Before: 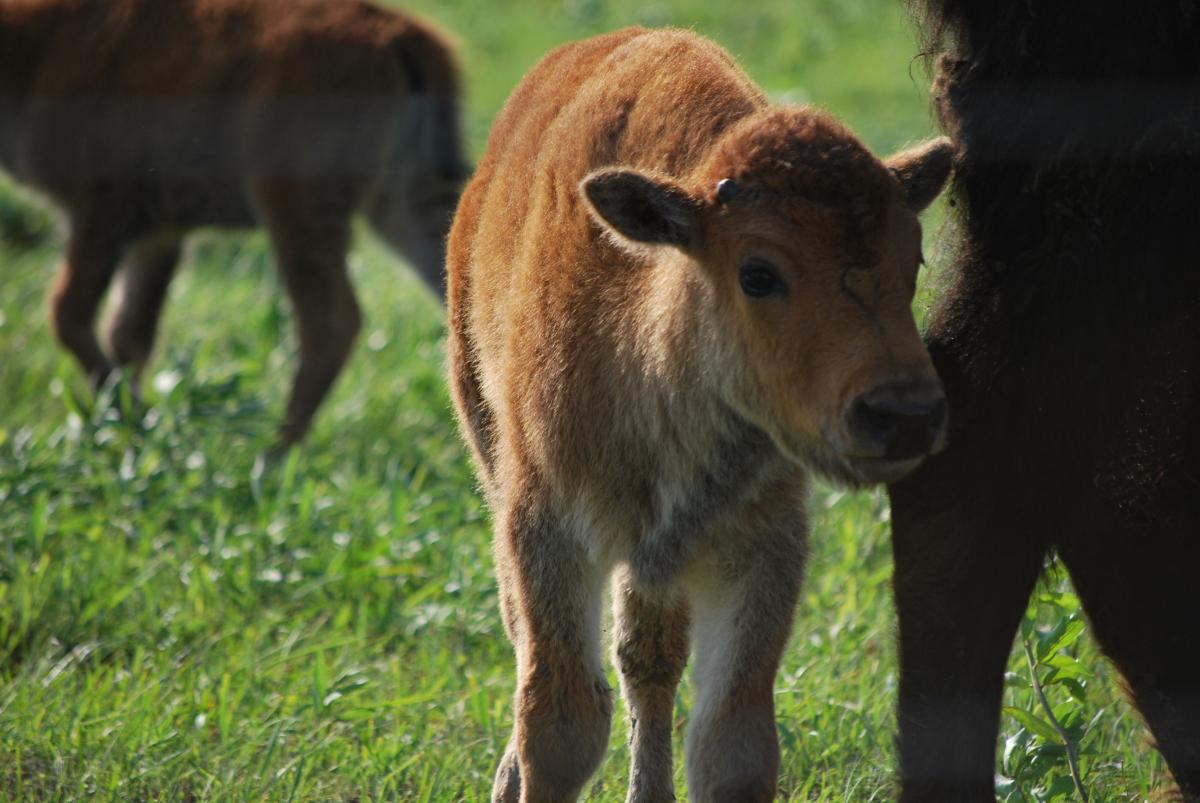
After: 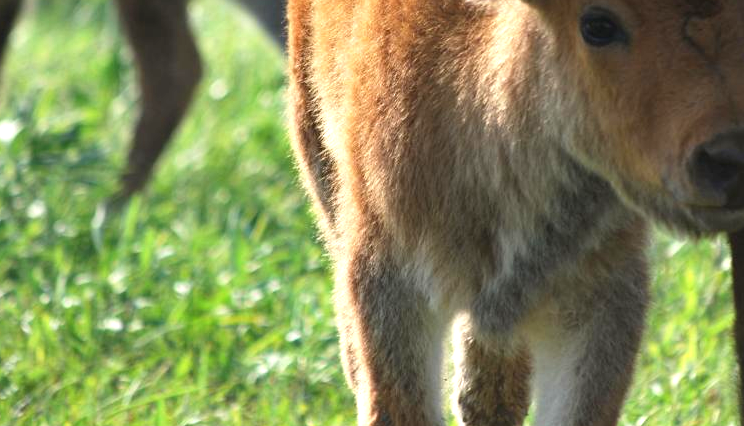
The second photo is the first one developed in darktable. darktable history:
exposure: exposure 0.935 EV, compensate highlight preservation false
crop: left 13.312%, top 31.28%, right 24.627%, bottom 15.582%
